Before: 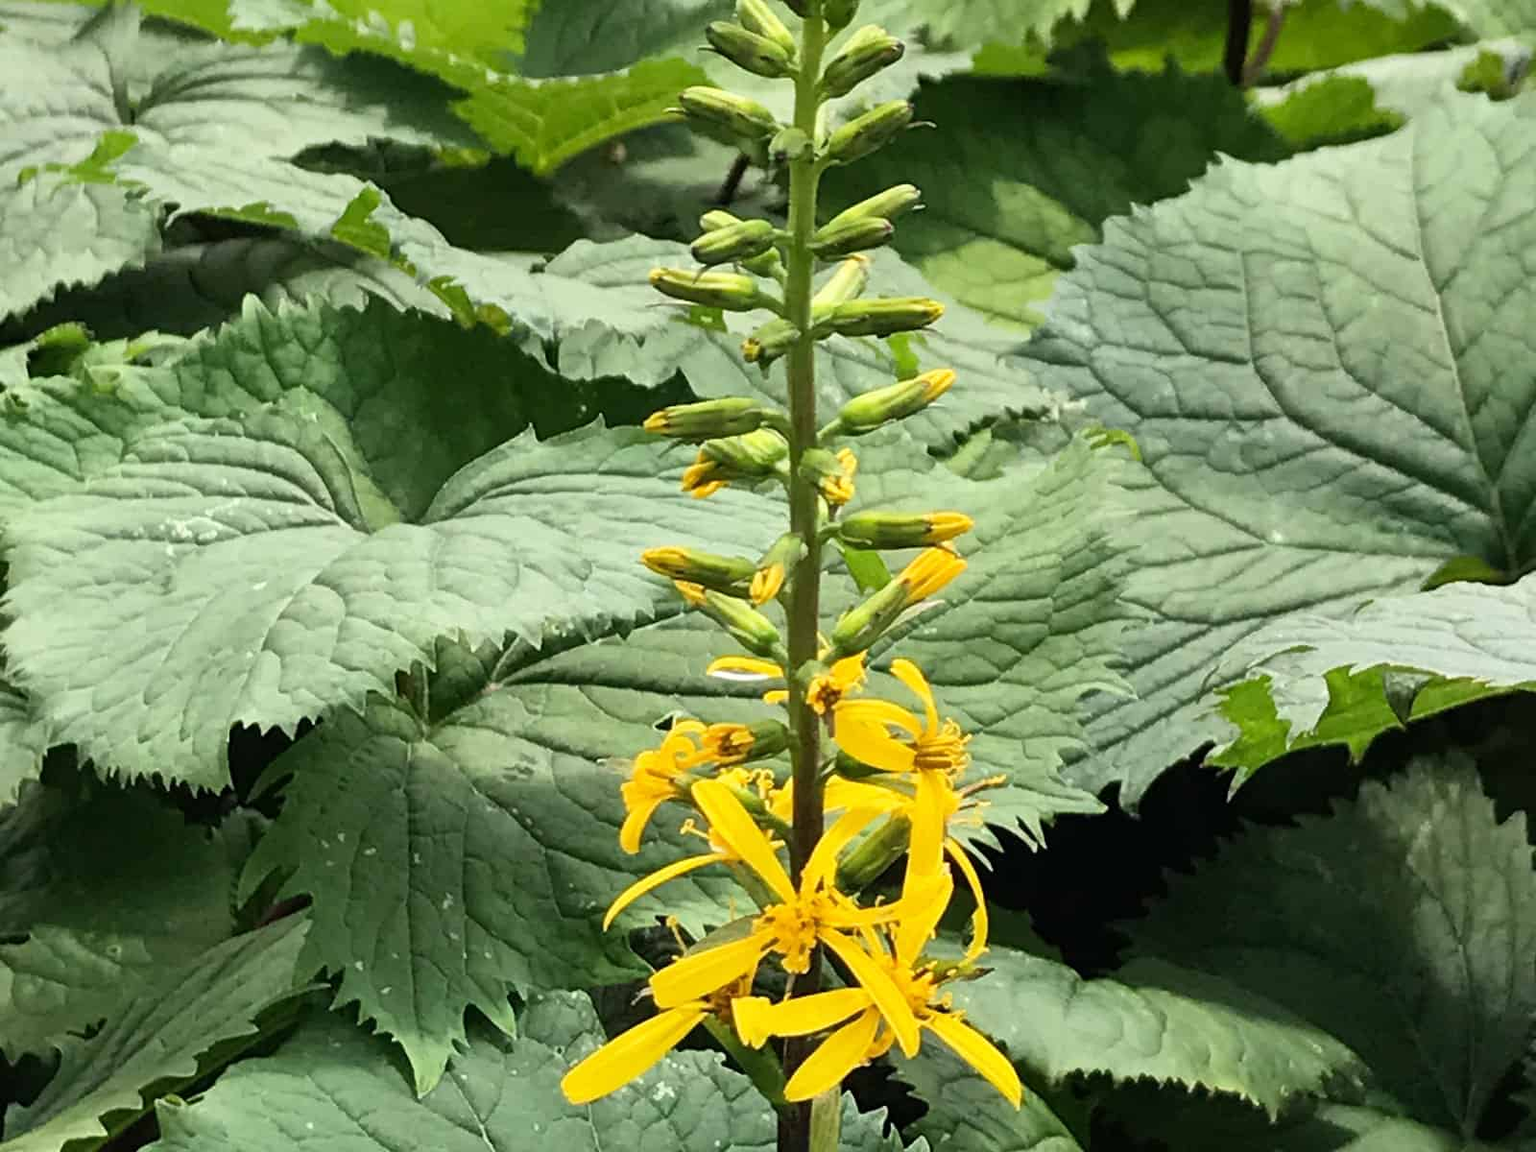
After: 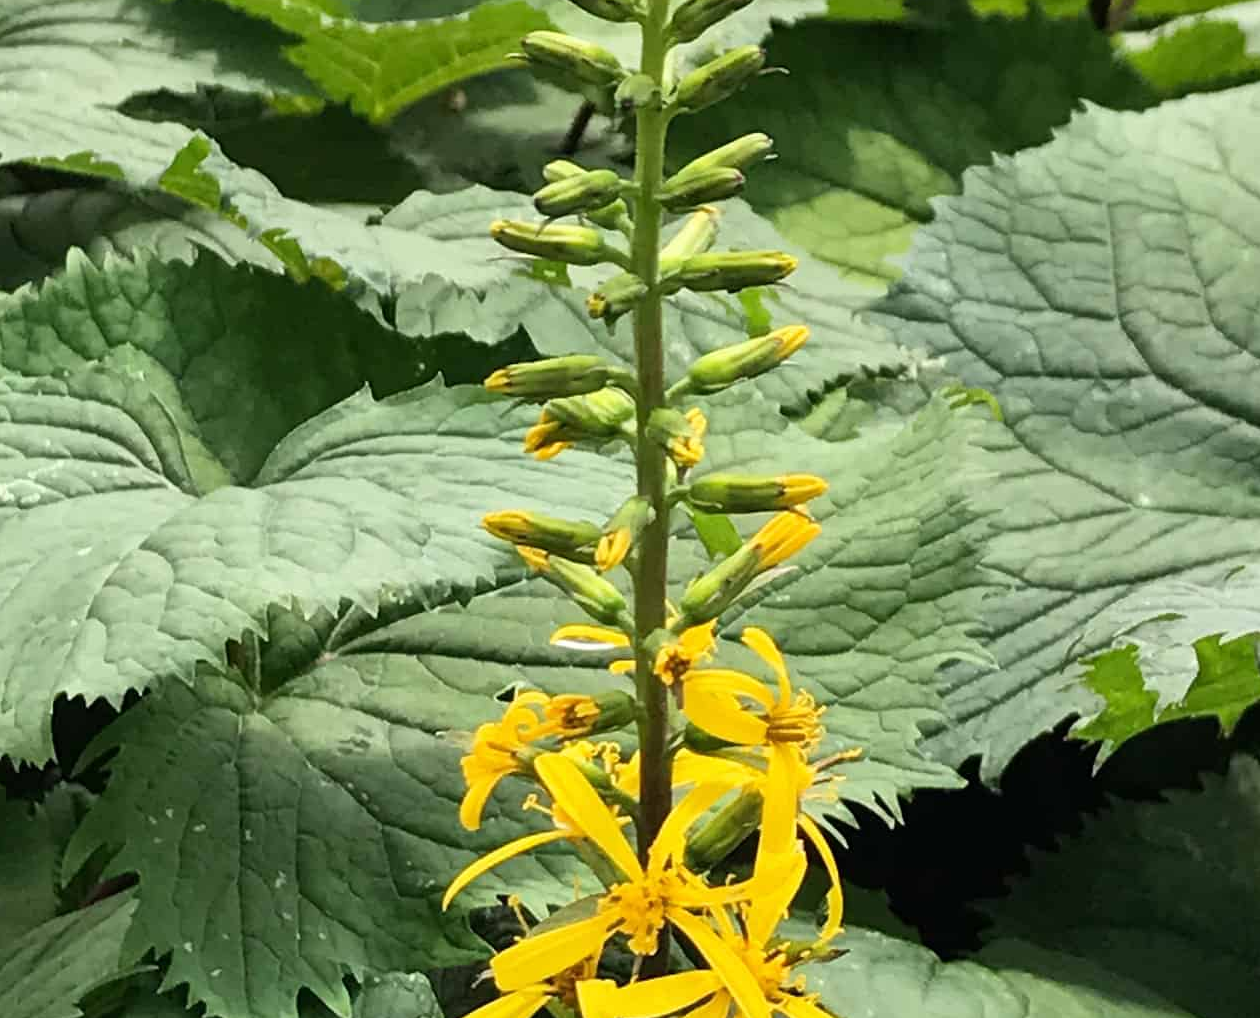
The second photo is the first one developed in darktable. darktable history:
crop: left 11.626%, top 4.938%, right 9.588%, bottom 10.208%
